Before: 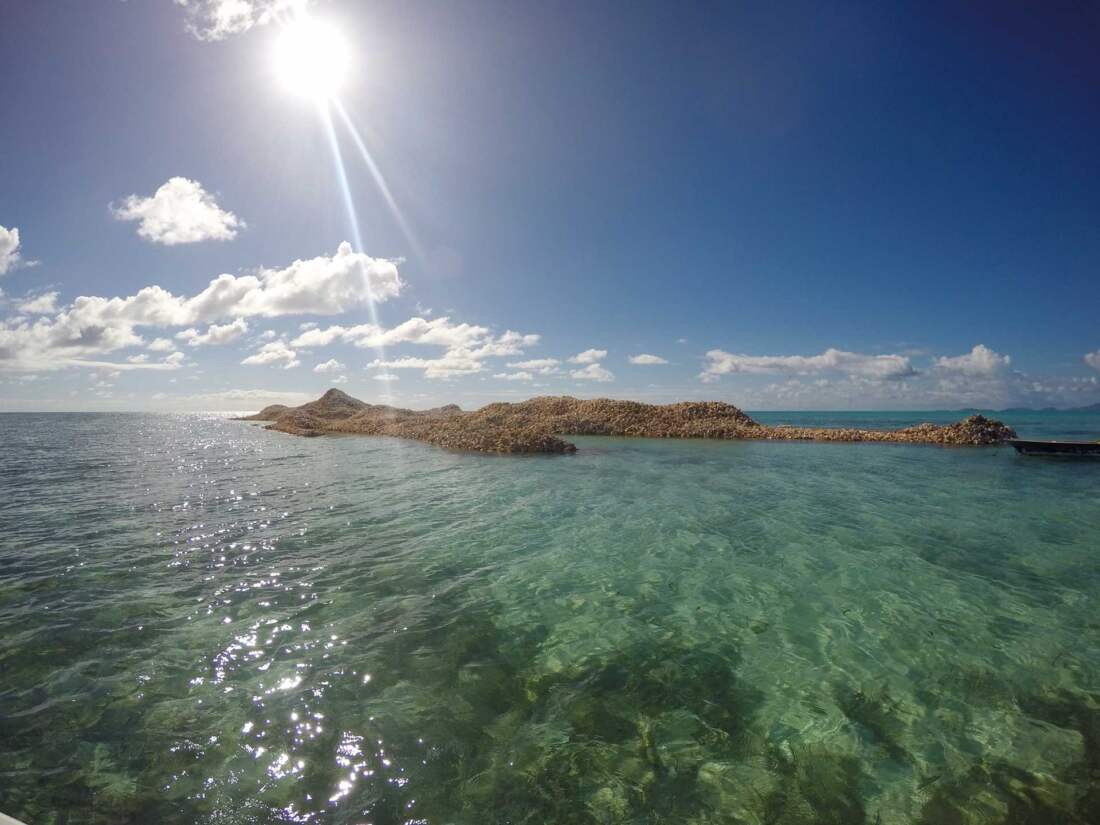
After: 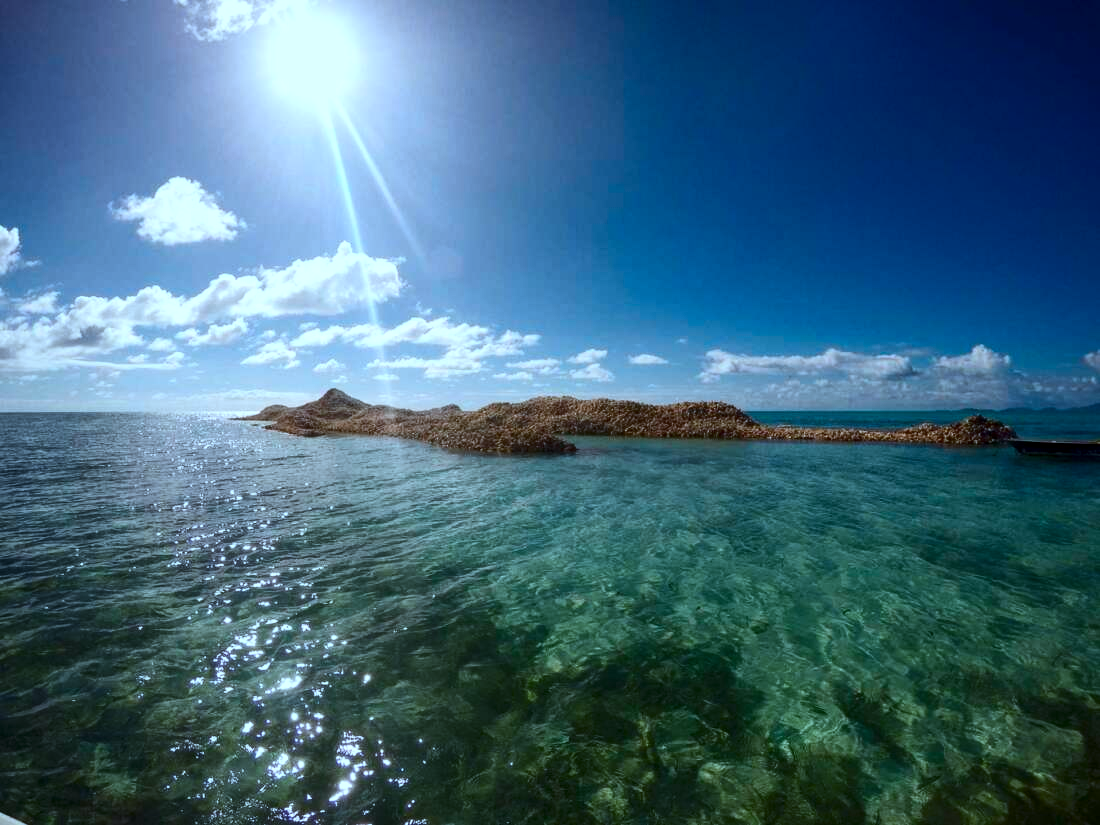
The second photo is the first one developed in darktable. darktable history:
color correction: highlights a* -8.7, highlights b* -23.36
contrast brightness saturation: contrast 0.208, brightness -0.113, saturation 0.208
shadows and highlights: radius 331.96, shadows 54.1, highlights -98.74, compress 94.61%, soften with gaussian
local contrast: highlights 101%, shadows 100%, detail 119%, midtone range 0.2
